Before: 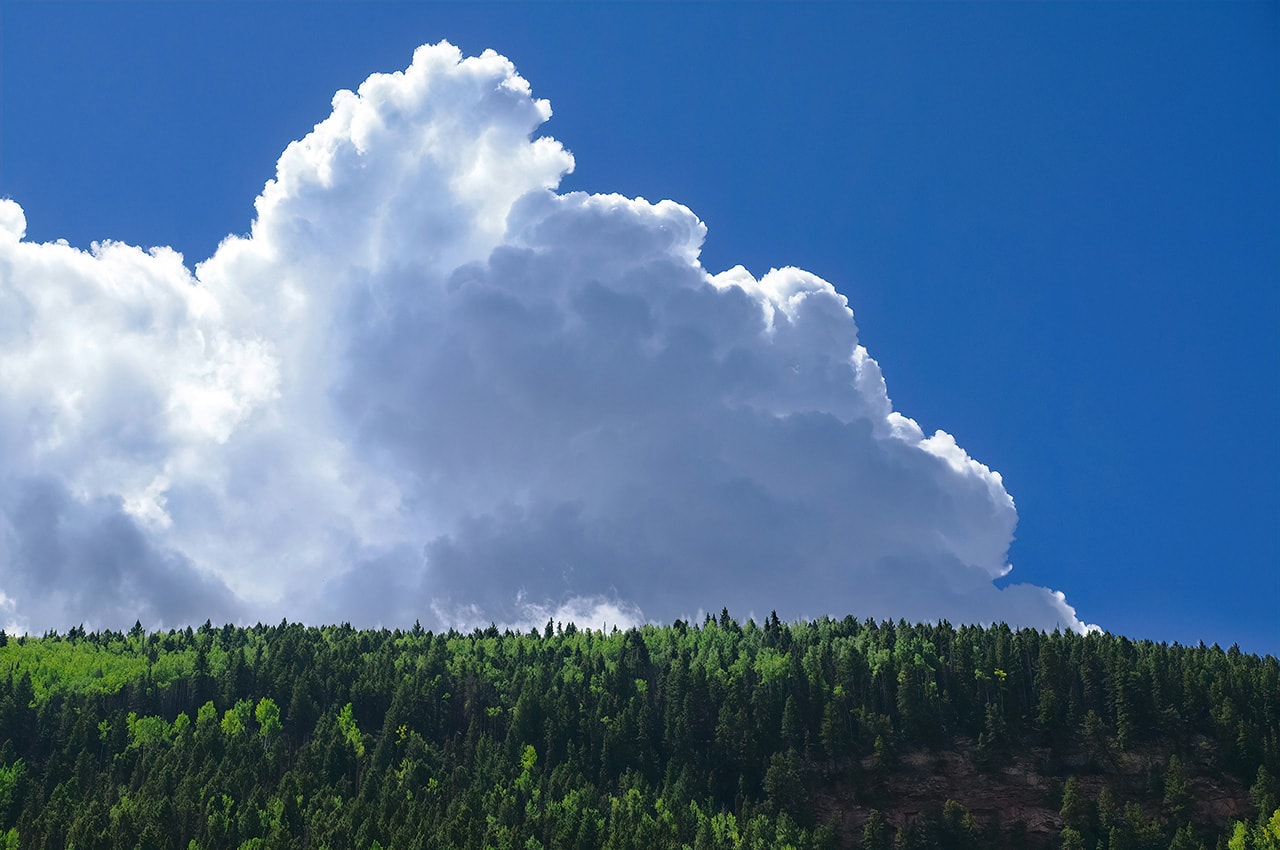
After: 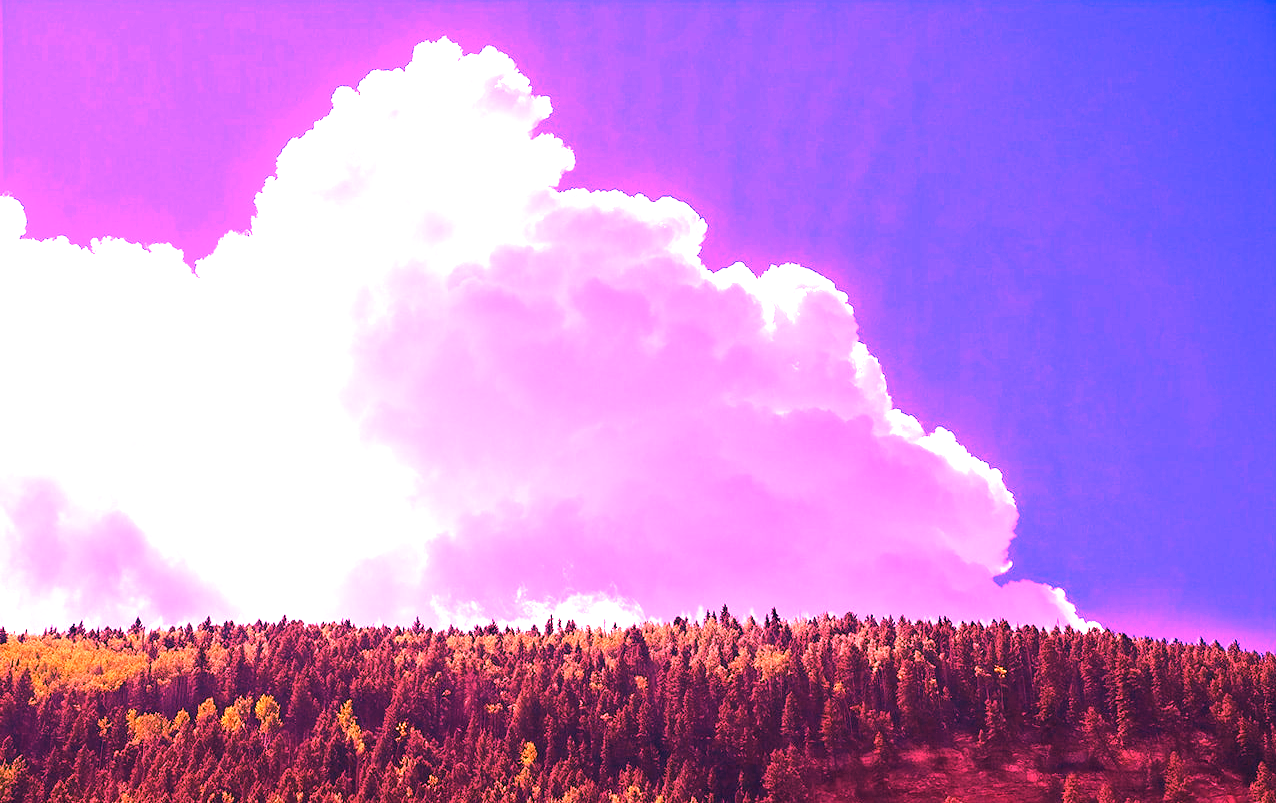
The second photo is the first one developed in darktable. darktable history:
velvia: on, module defaults
crop: top 0.448%, right 0.264%, bottom 5.045%
white balance: red 4.26, blue 1.802
